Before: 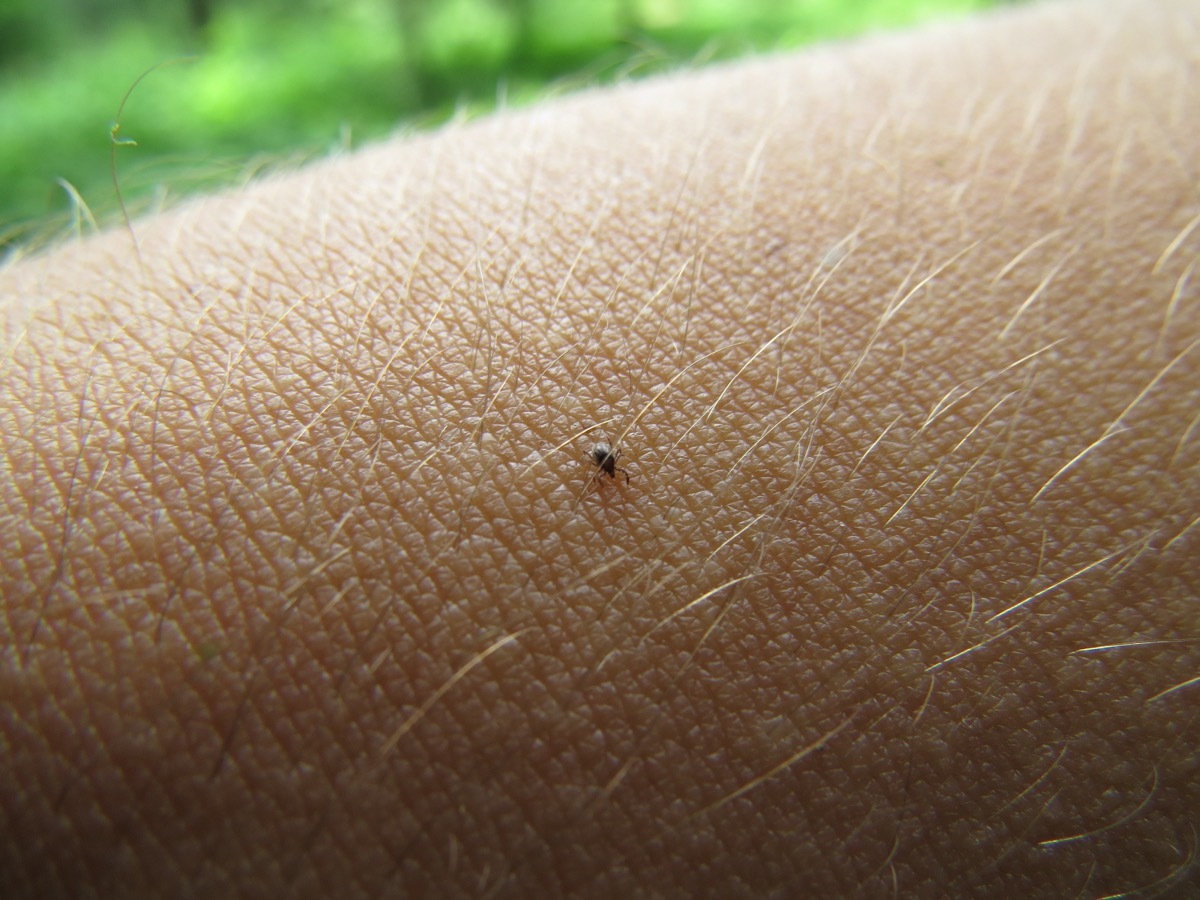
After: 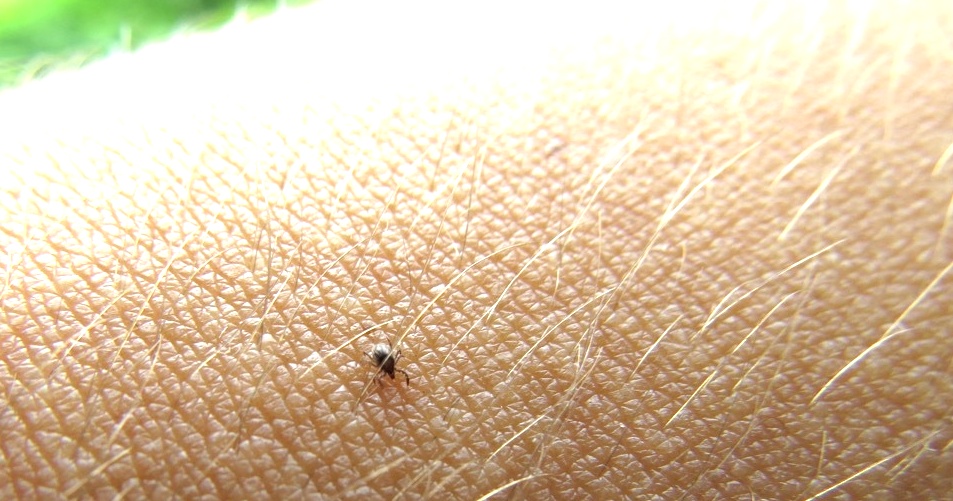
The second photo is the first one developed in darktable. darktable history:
exposure: black level correction 0.001, exposure 1 EV, compensate highlight preservation false
crop: left 18.38%, top 11.092%, right 2.134%, bottom 33.217%
